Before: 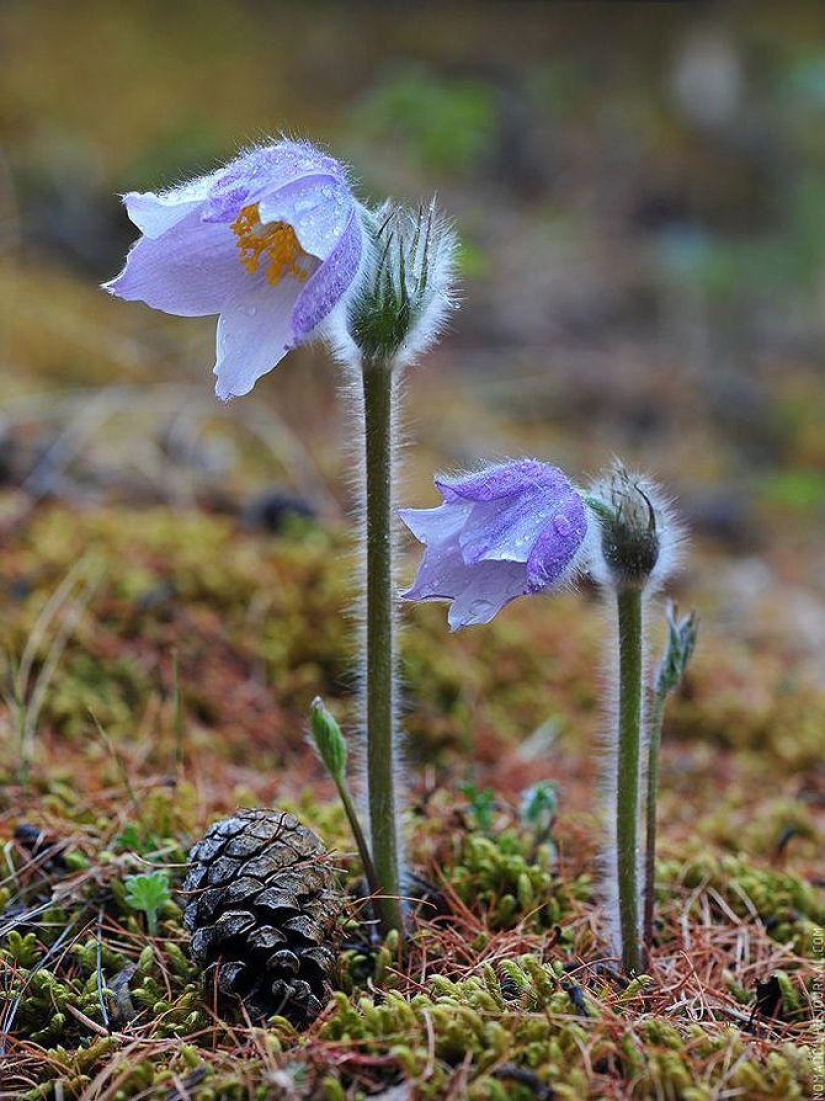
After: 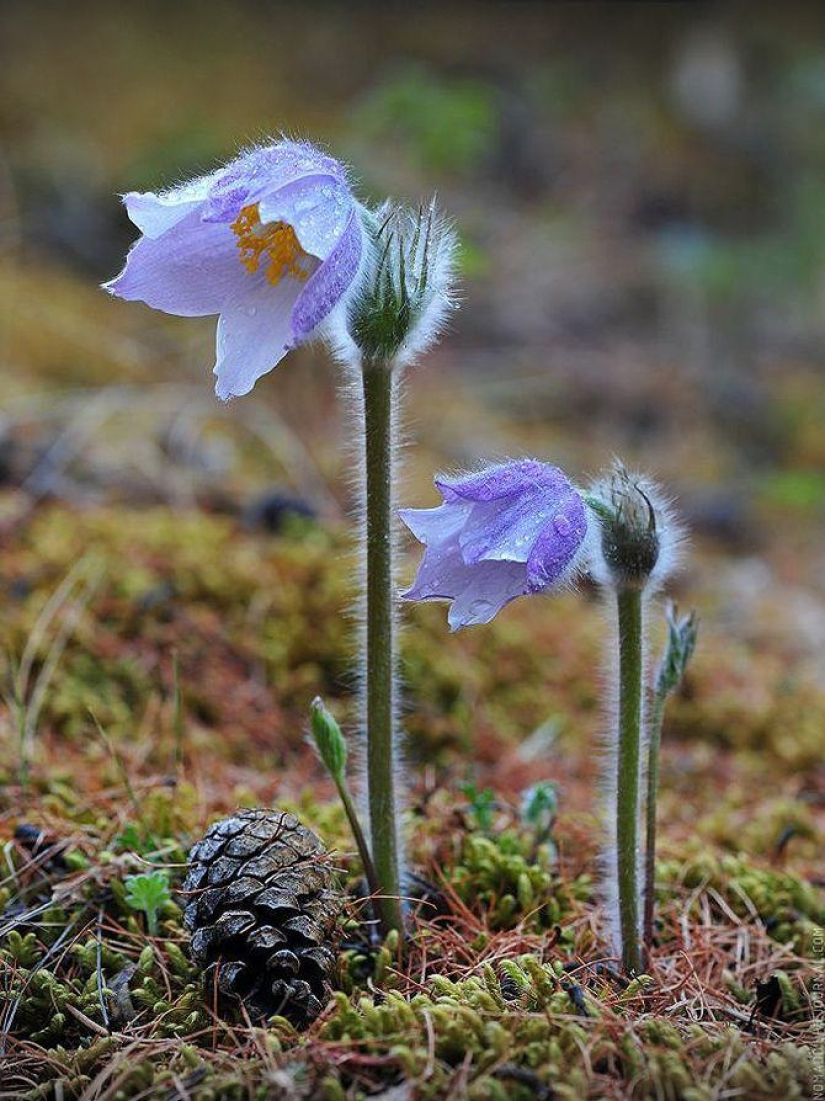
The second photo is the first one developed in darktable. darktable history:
vignetting: fall-off start 97.11%, width/height ratio 1.187
